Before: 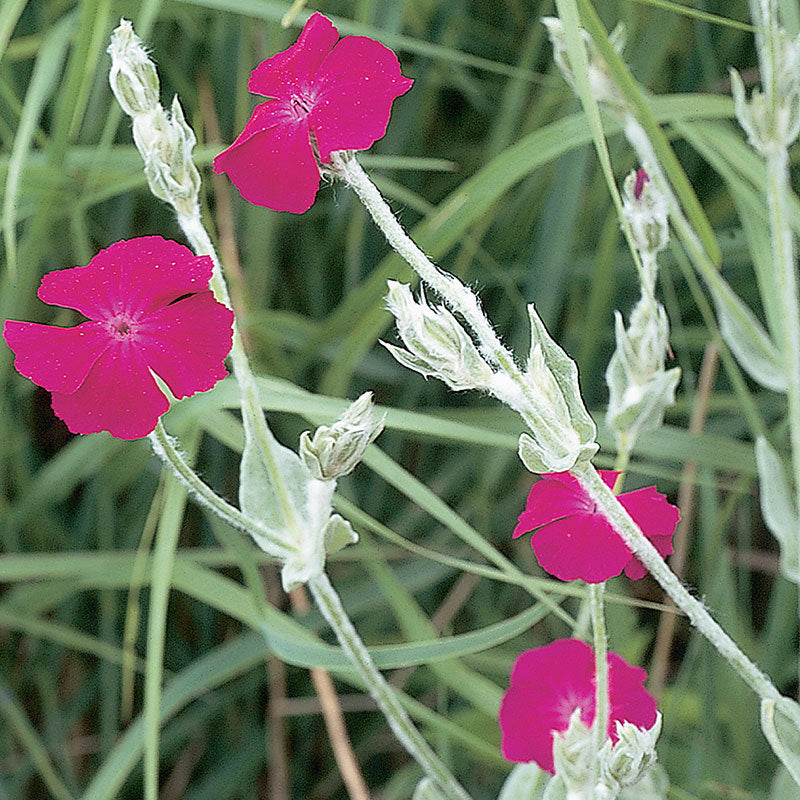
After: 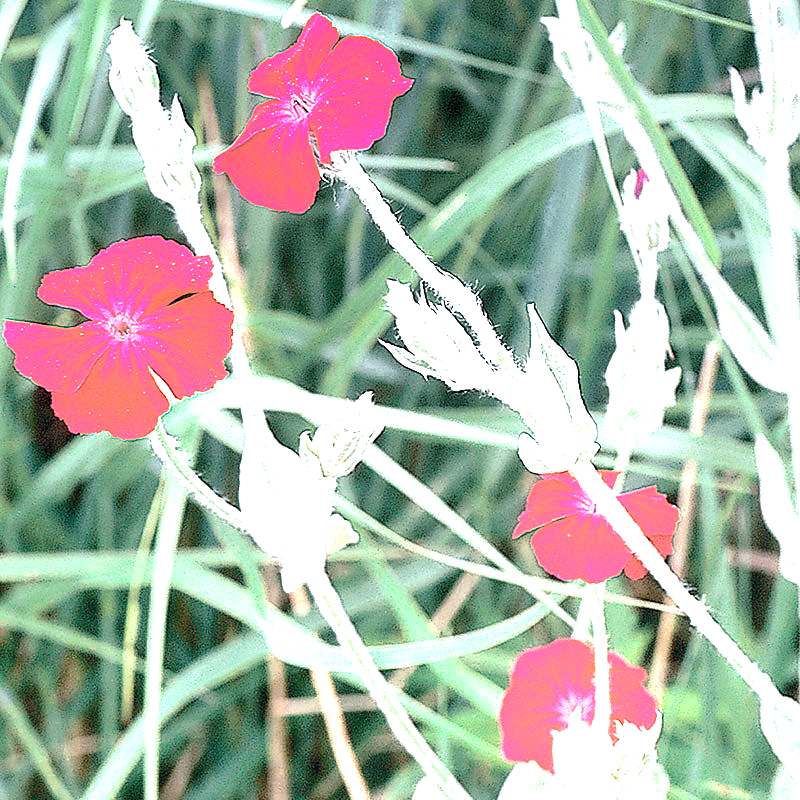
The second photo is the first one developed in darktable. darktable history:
color balance rgb: shadows lift › chroma 2%, shadows lift › hue 217.2°, power › chroma 0.25%, power › hue 60°, highlights gain › chroma 1.5%, highlights gain › hue 309.6°, global offset › luminance -0.5%, perceptual saturation grading › global saturation 15%, global vibrance 20%
exposure: black level correction 0, exposure 2.327 EV, compensate exposure bias true, compensate highlight preservation false
color zones: curves: ch0 [(0, 0.5) (0.125, 0.4) (0.25, 0.5) (0.375, 0.4) (0.5, 0.4) (0.625, 0.6) (0.75, 0.6) (0.875, 0.5)]; ch1 [(0, 0.35) (0.125, 0.45) (0.25, 0.35) (0.375, 0.35) (0.5, 0.35) (0.625, 0.35) (0.75, 0.45) (0.875, 0.35)]; ch2 [(0, 0.6) (0.125, 0.5) (0.25, 0.5) (0.375, 0.6) (0.5, 0.6) (0.625, 0.5) (0.75, 0.5) (0.875, 0.5)]
graduated density: hue 238.83°, saturation 50%
levels: levels [0.026, 0.507, 0.987]
